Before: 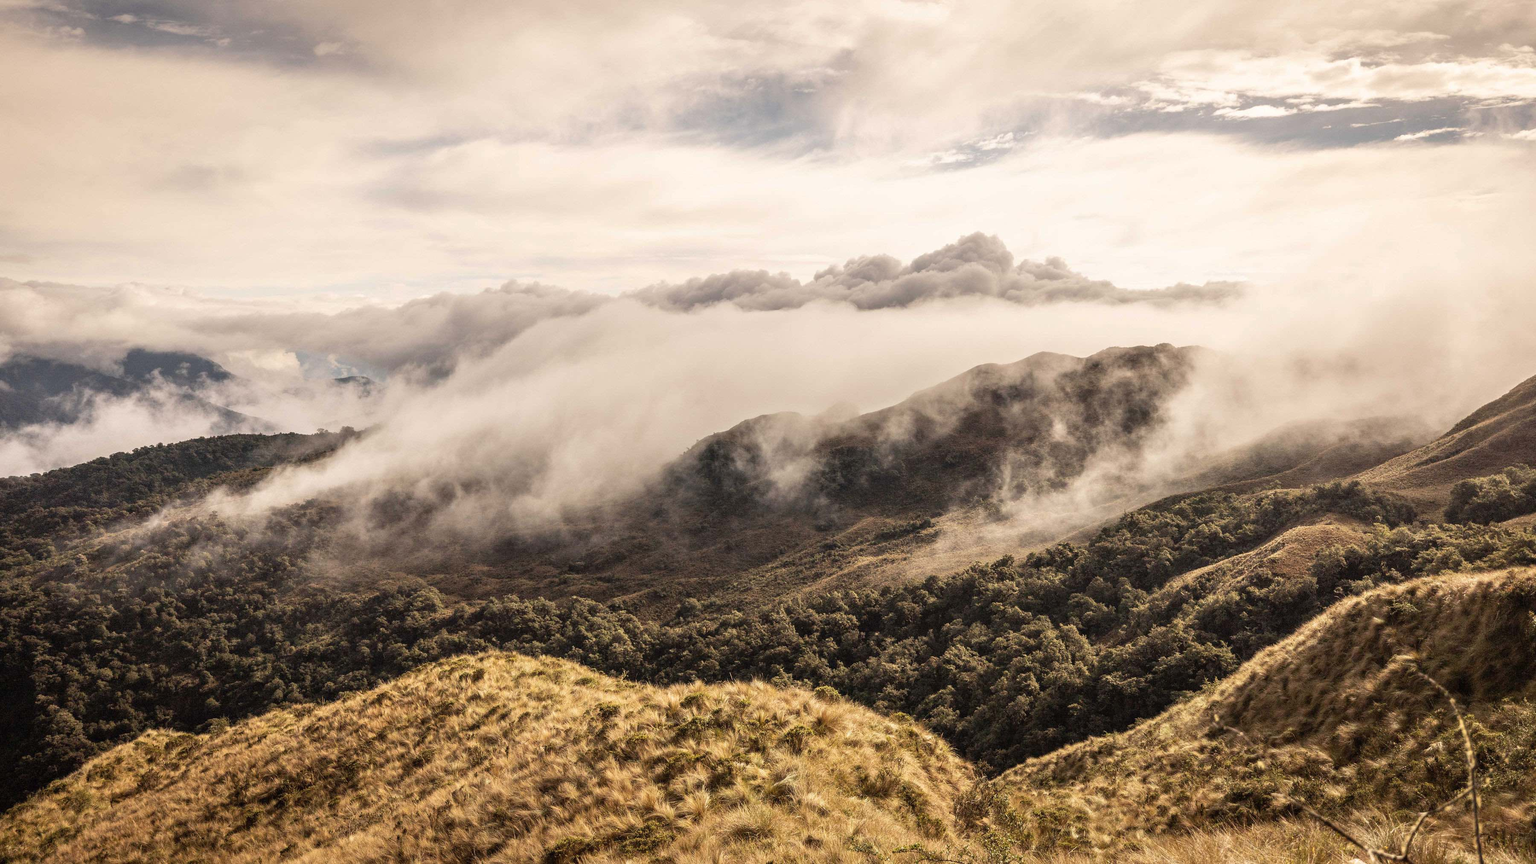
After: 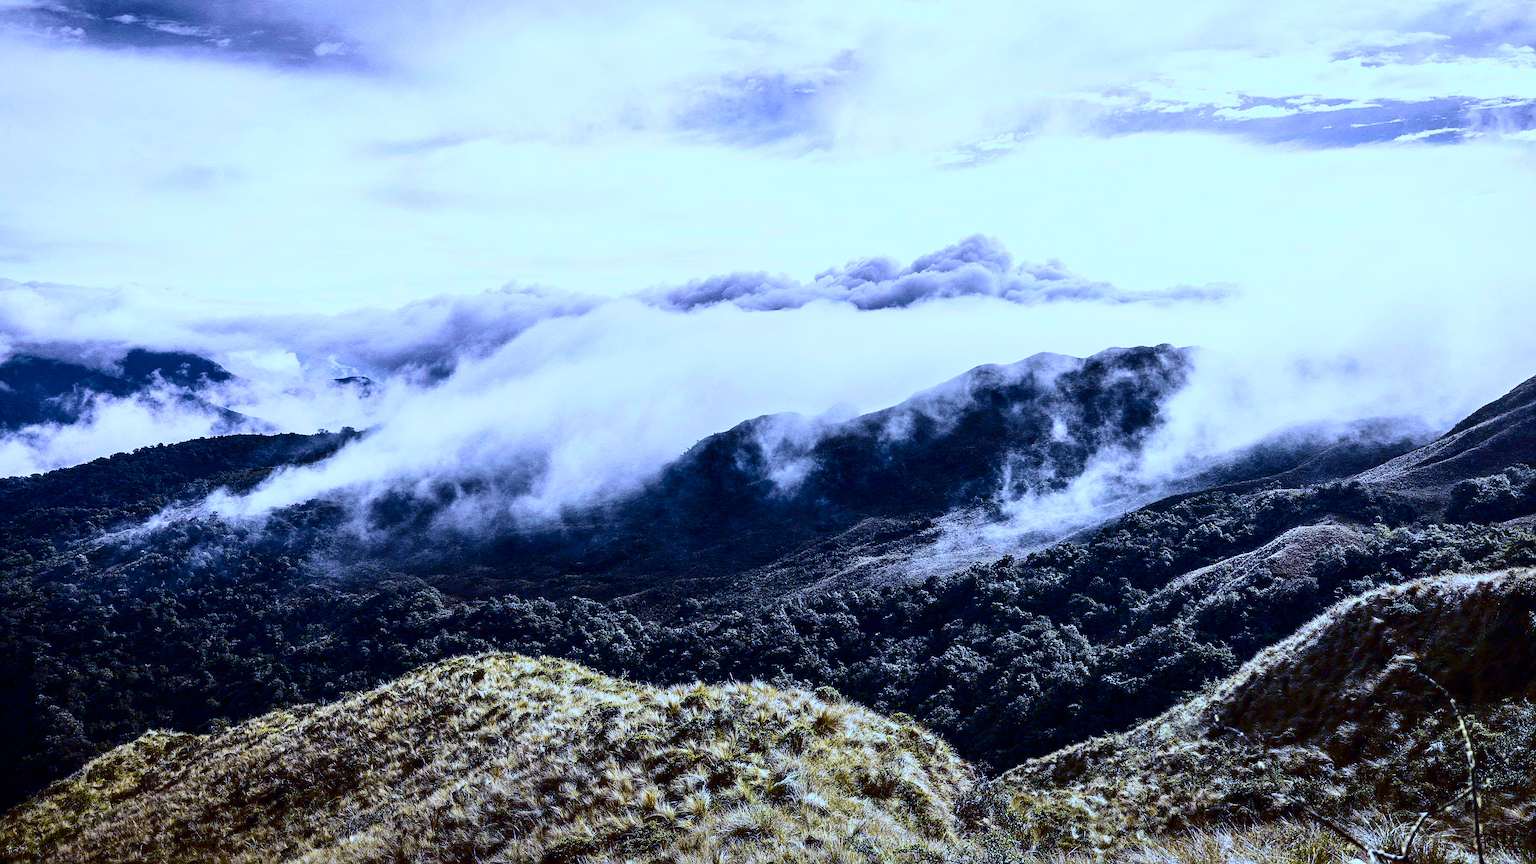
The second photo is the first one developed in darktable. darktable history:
sharpen: on, module defaults
tone curve: curves: ch0 [(0, 0) (0.074, 0.04) (0.157, 0.1) (0.472, 0.515) (0.635, 0.731) (0.768, 0.878) (0.899, 0.969) (1, 1)]; ch1 [(0, 0) (0.08, 0.08) (0.3, 0.3) (0.5, 0.5) (0.539, 0.558) (0.586, 0.658) (0.69, 0.787) (0.92, 0.92) (1, 1)]; ch2 [(0, 0) (0.08, 0.08) (0.3, 0.3) (0.5, 0.5) (0.543, 0.597) (0.597, 0.679) (0.92, 0.92) (1, 1)], color space Lab, independent channels, preserve colors none
contrast brightness saturation: contrast 0.19, brightness -0.24, saturation 0.11
white balance: red 0.766, blue 1.537
